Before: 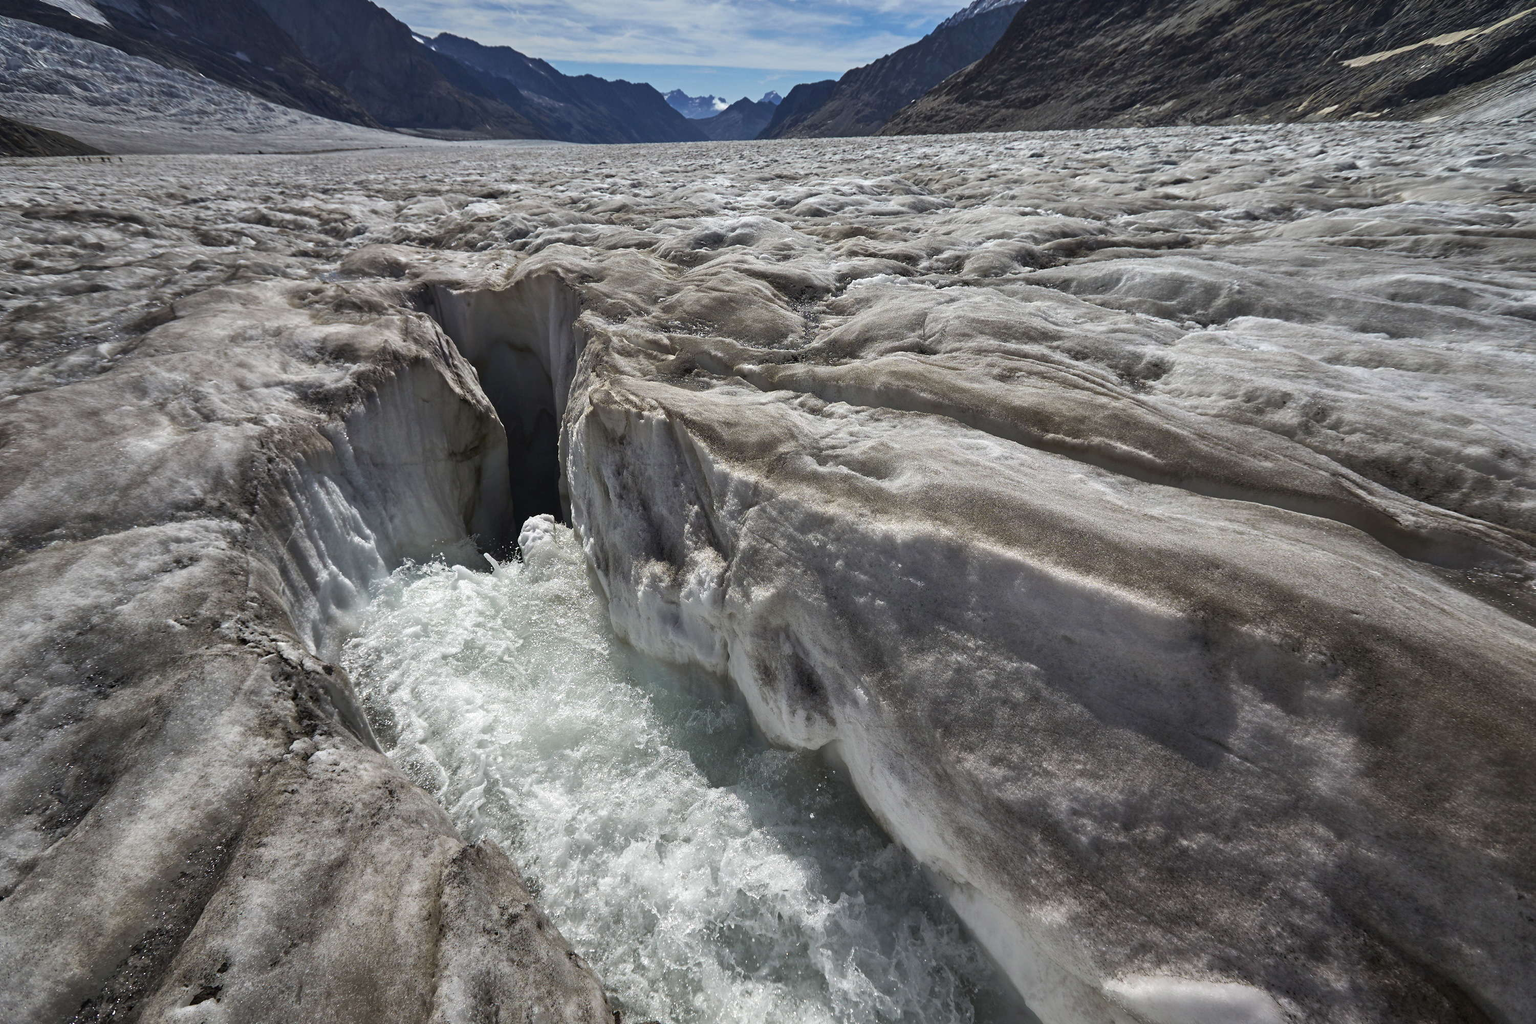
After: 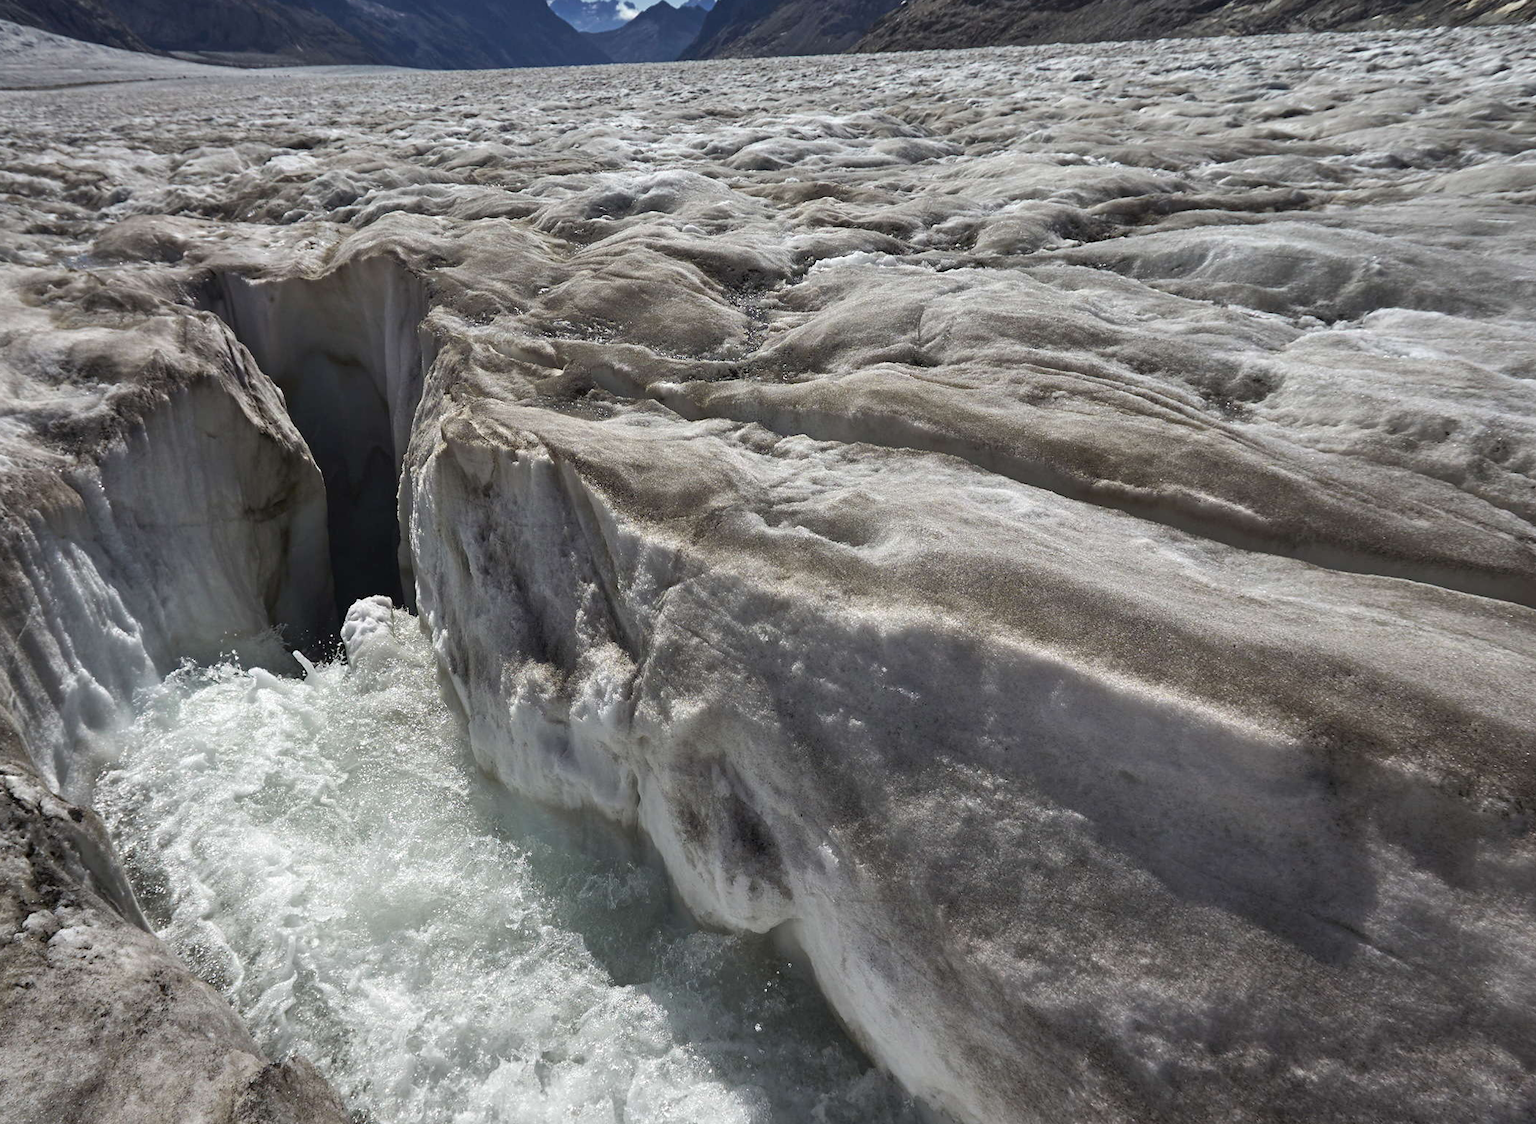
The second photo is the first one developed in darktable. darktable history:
rotate and perspective: lens shift (horizontal) -0.055, automatic cropping off
tone equalizer: on, module defaults
crop and rotate: left 17.046%, top 10.659%, right 12.989%, bottom 14.553%
